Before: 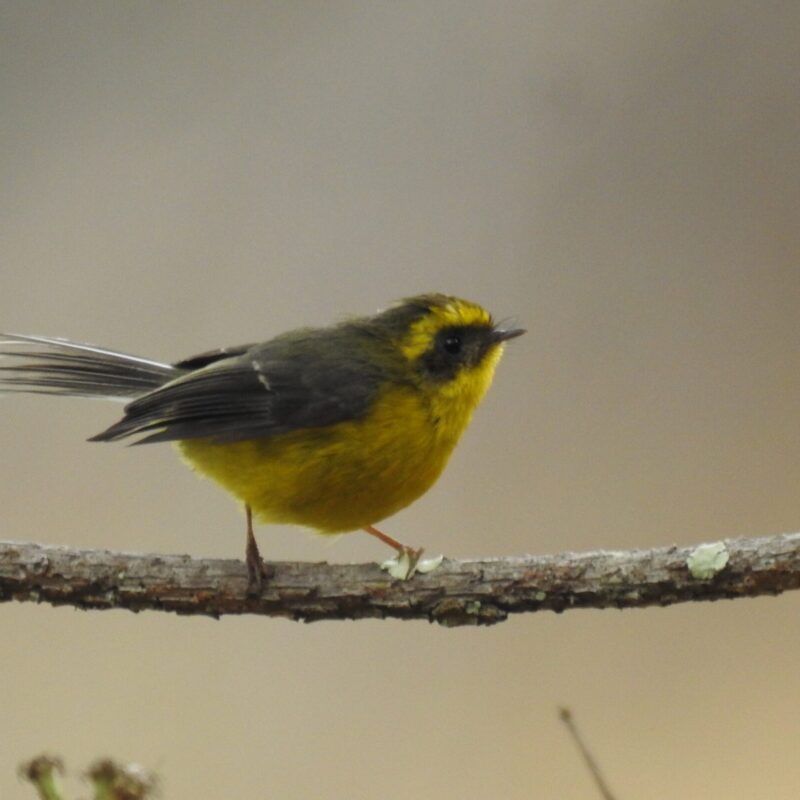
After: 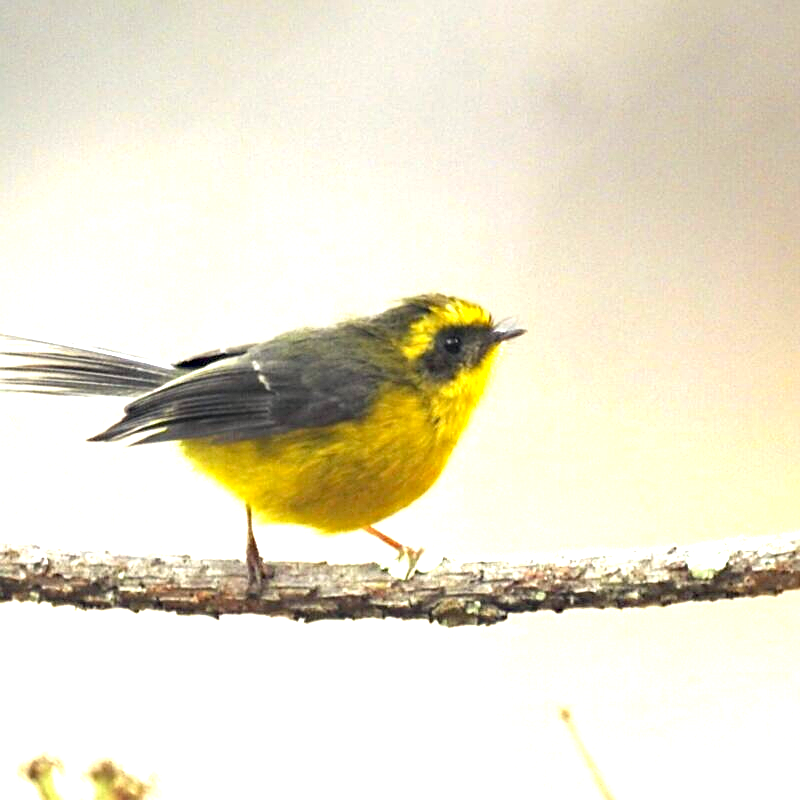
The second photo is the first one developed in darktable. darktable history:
exposure: black level correction 0, exposure 2.327 EV, compensate exposure bias true, compensate highlight preservation false
sharpen: on, module defaults
graduated density: on, module defaults
haze removal: compatibility mode true, adaptive false
